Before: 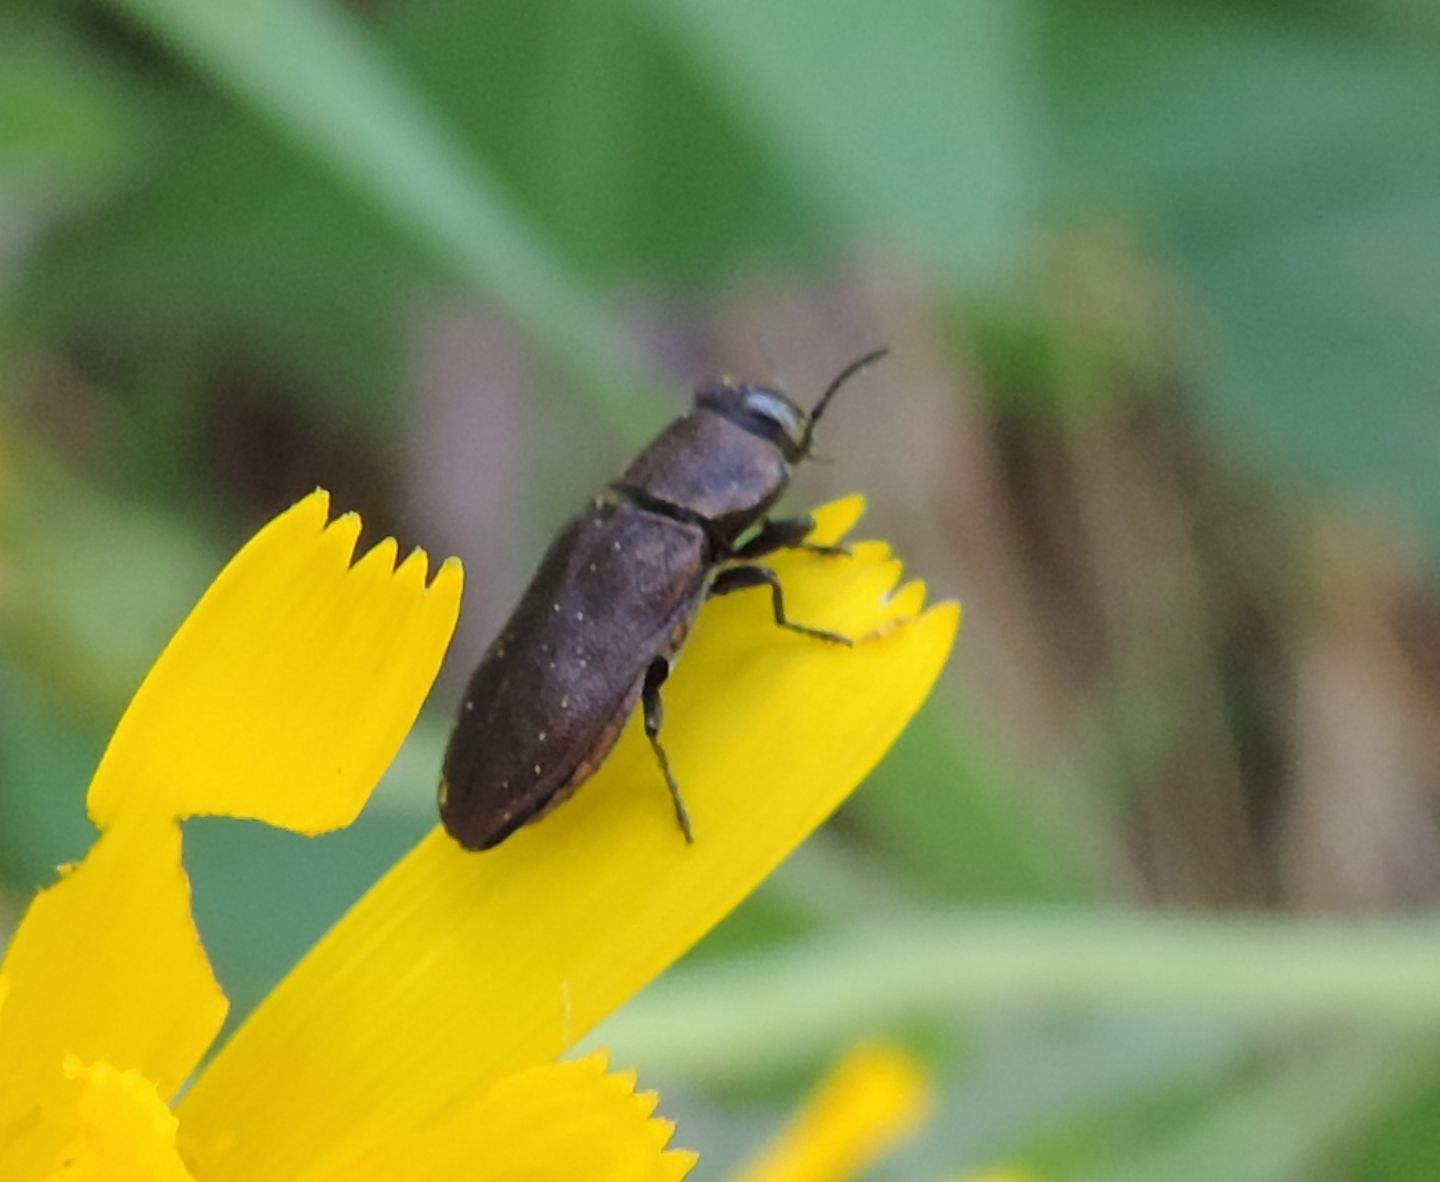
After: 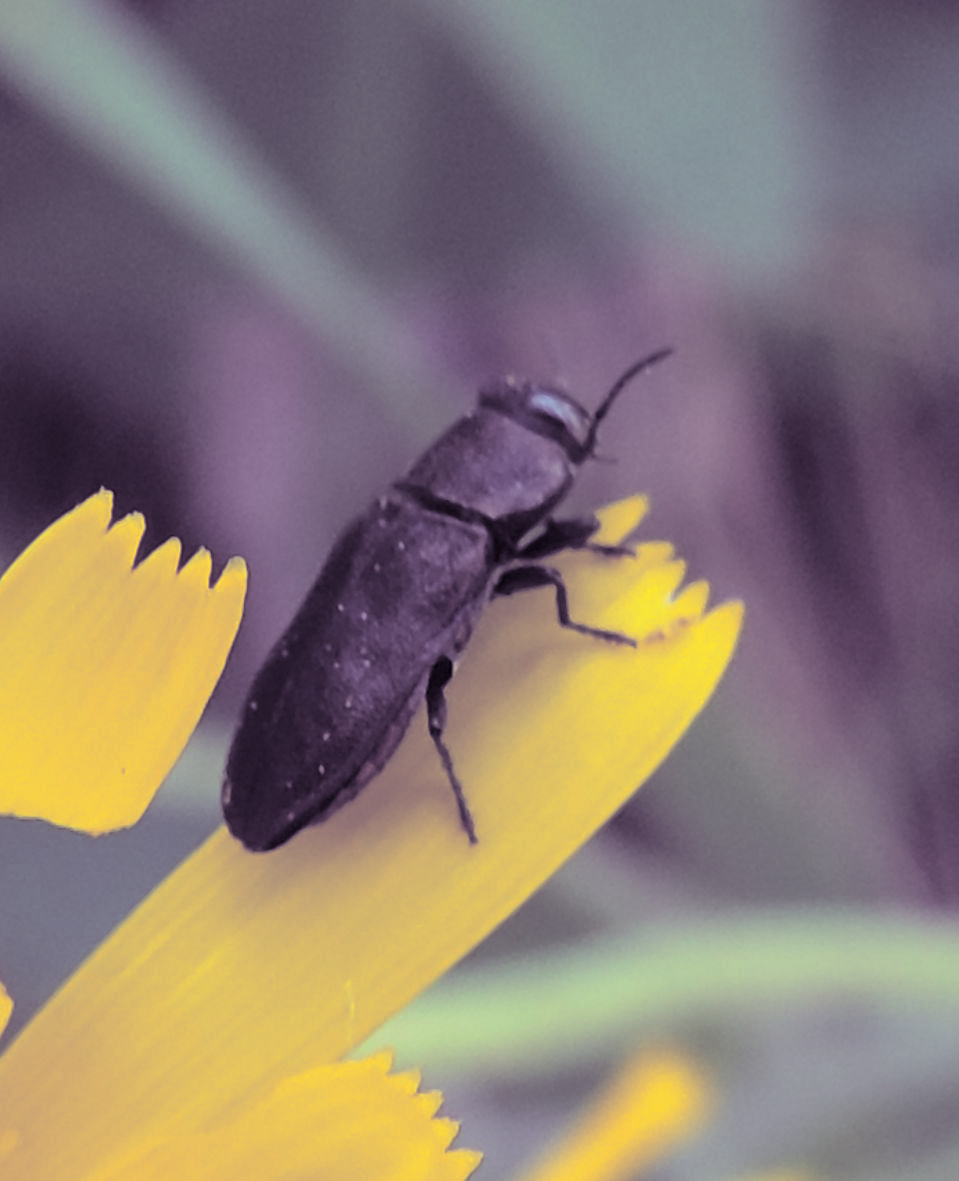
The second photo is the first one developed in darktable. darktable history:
crop and rotate: left 15.055%, right 18.278%
split-toning: shadows › hue 266.4°, shadows › saturation 0.4, highlights › hue 61.2°, highlights › saturation 0.3, compress 0%
